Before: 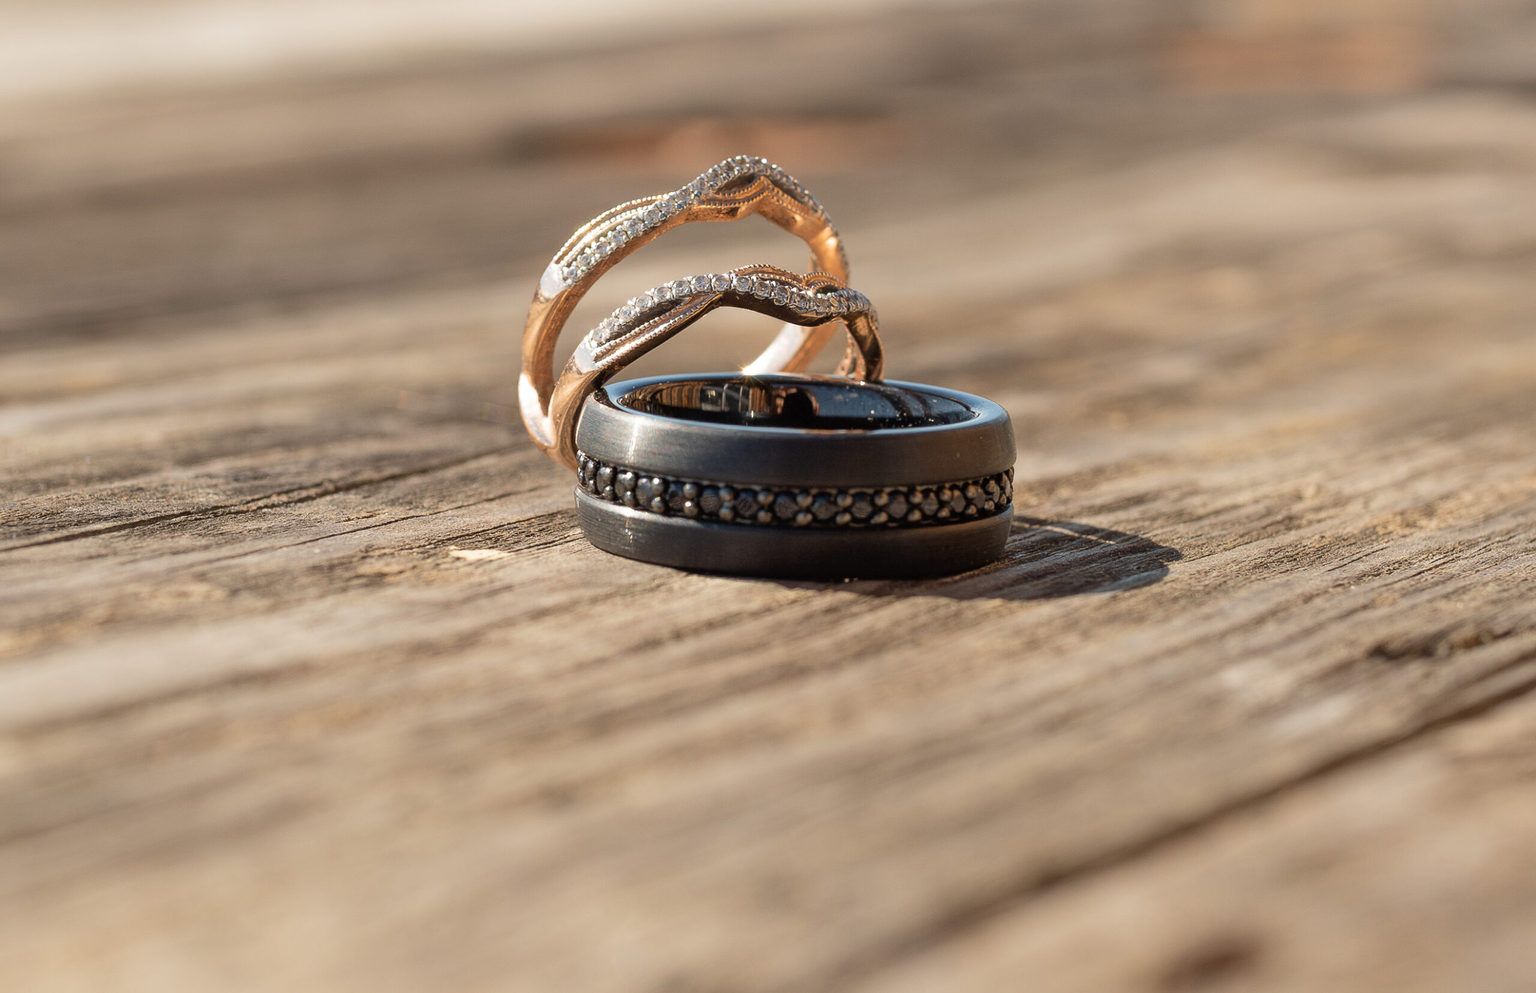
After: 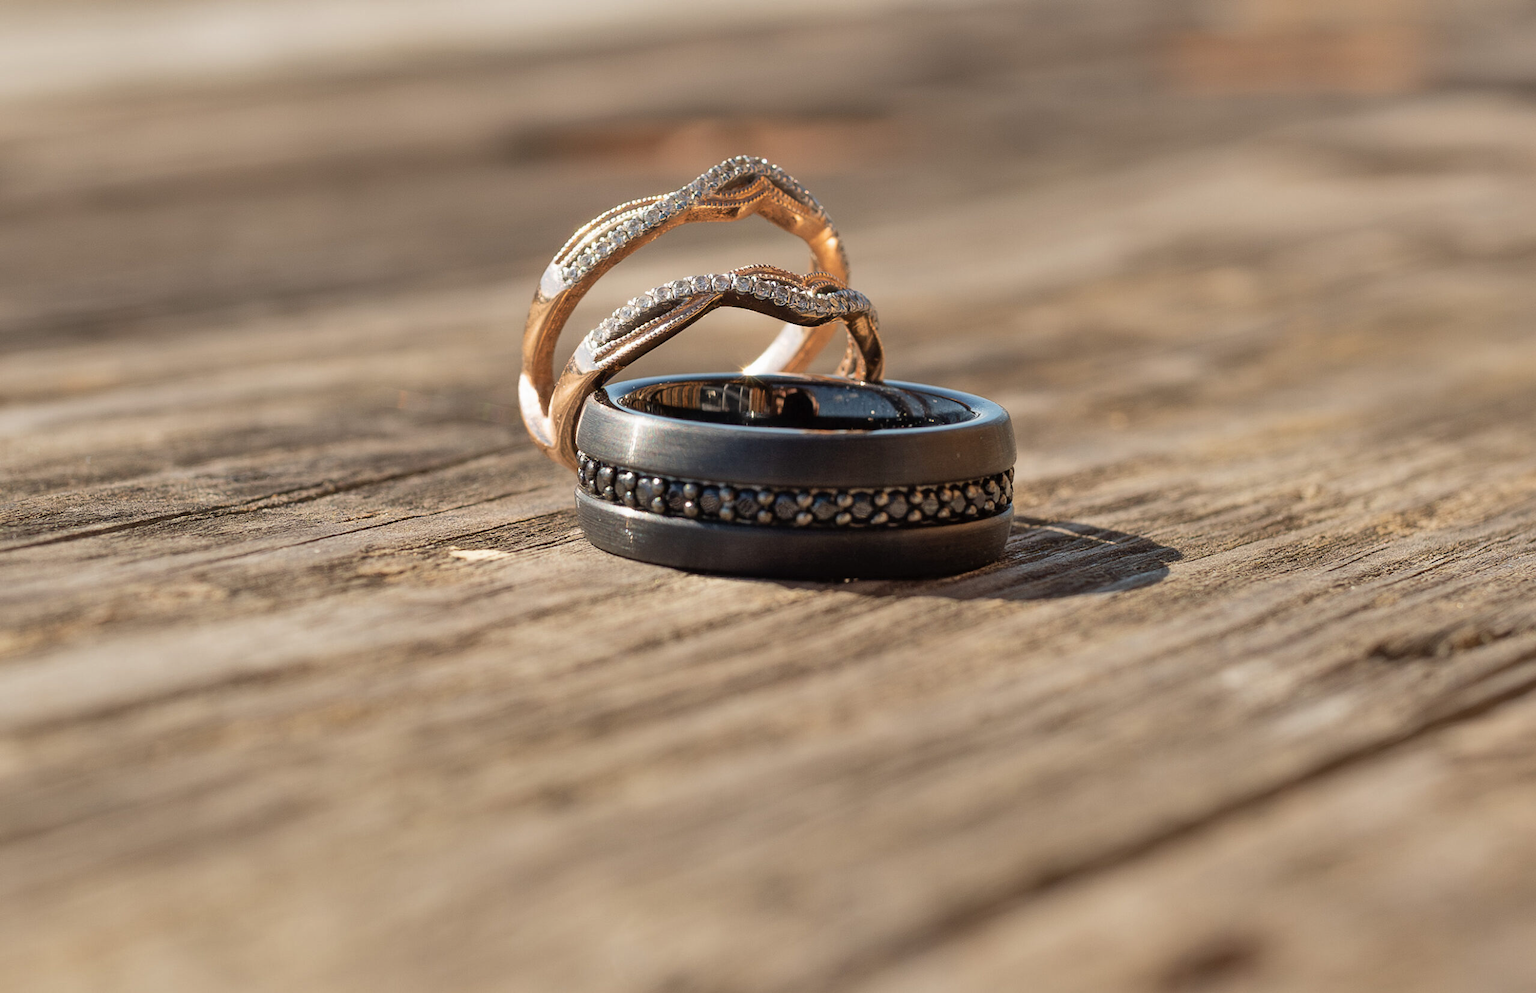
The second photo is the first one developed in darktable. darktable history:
shadows and highlights: shadows 43.71, white point adjustment -1.46, soften with gaussian
tone equalizer: on, module defaults
